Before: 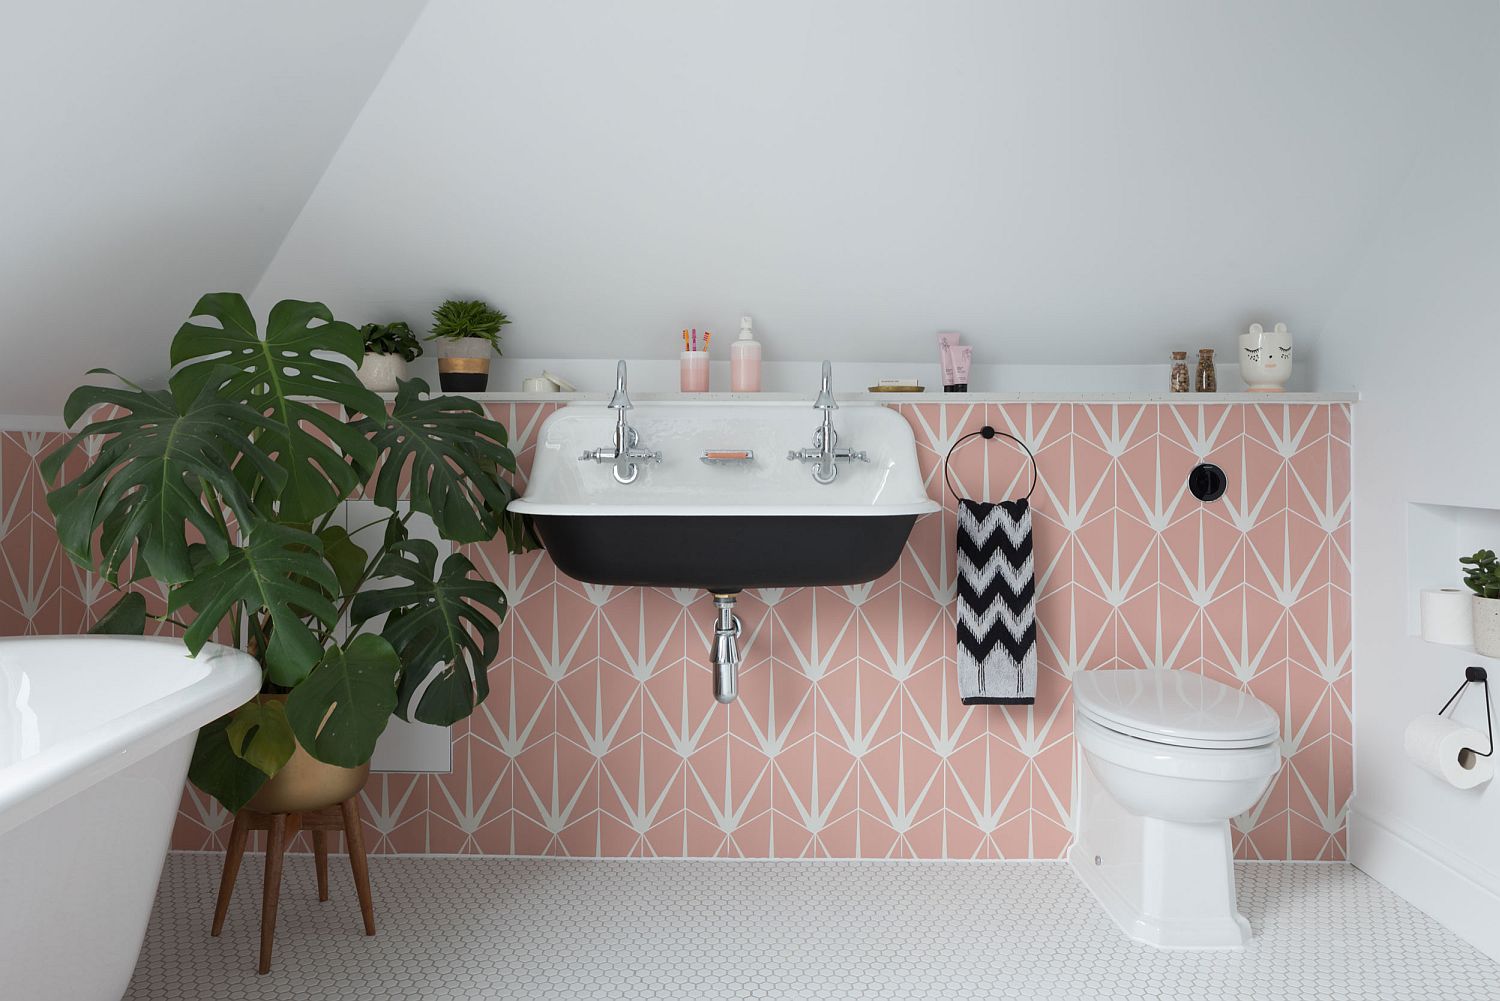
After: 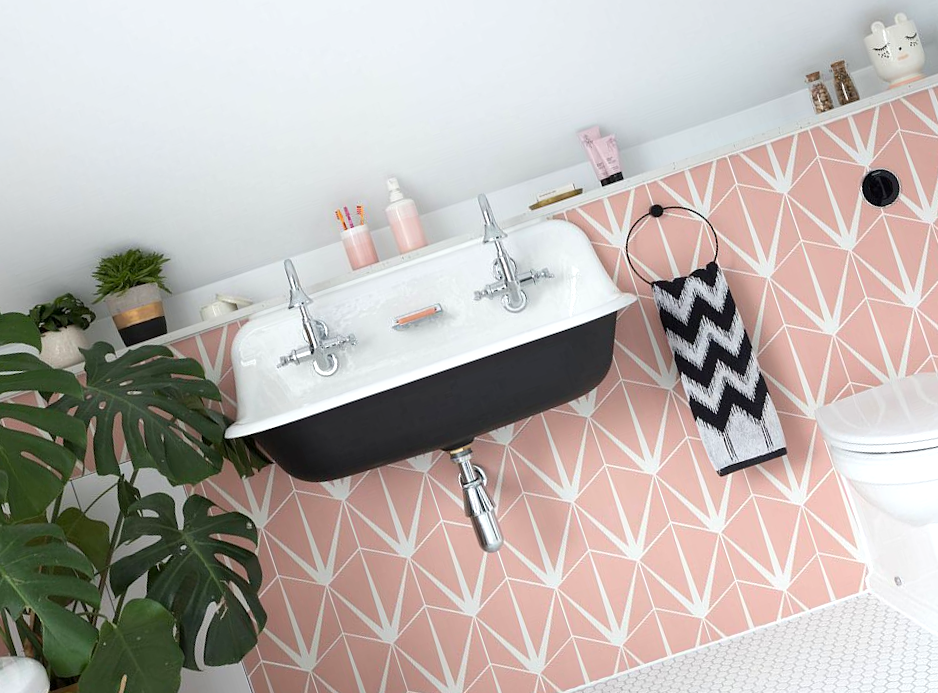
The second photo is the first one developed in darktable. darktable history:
crop and rotate: angle 18.67°, left 6.926%, right 3.811%, bottom 1.142%
exposure: black level correction 0.001, exposure 0.498 EV, compensate highlight preservation false
